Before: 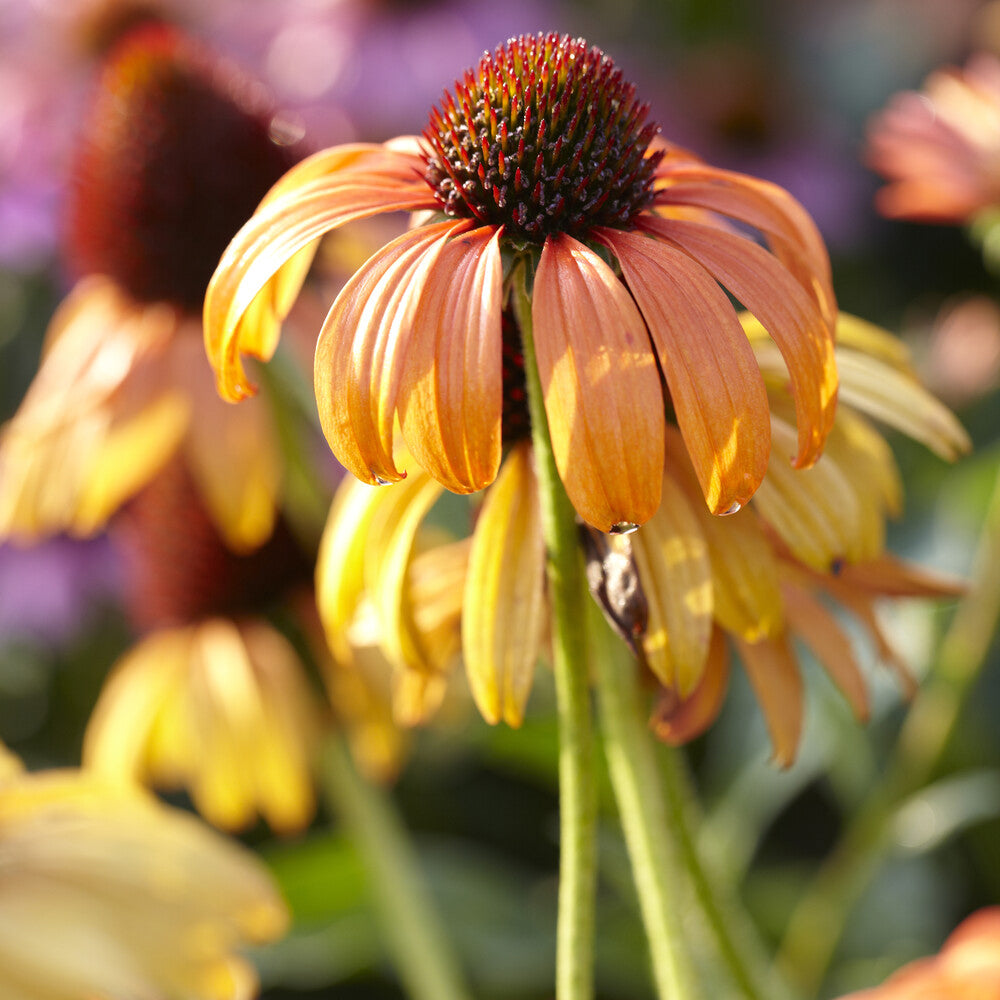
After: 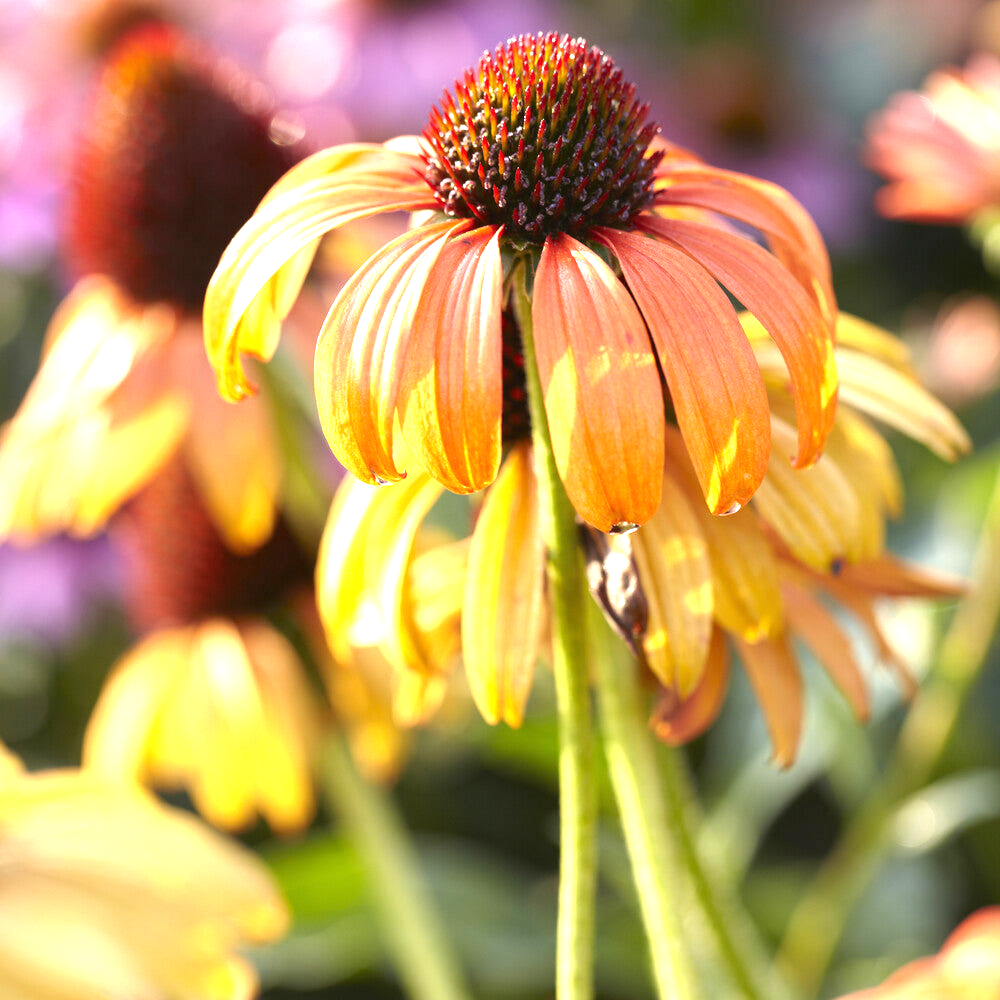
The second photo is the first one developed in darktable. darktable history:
tone equalizer: on, module defaults
exposure: exposure 0.921 EV, compensate highlight preservation false
